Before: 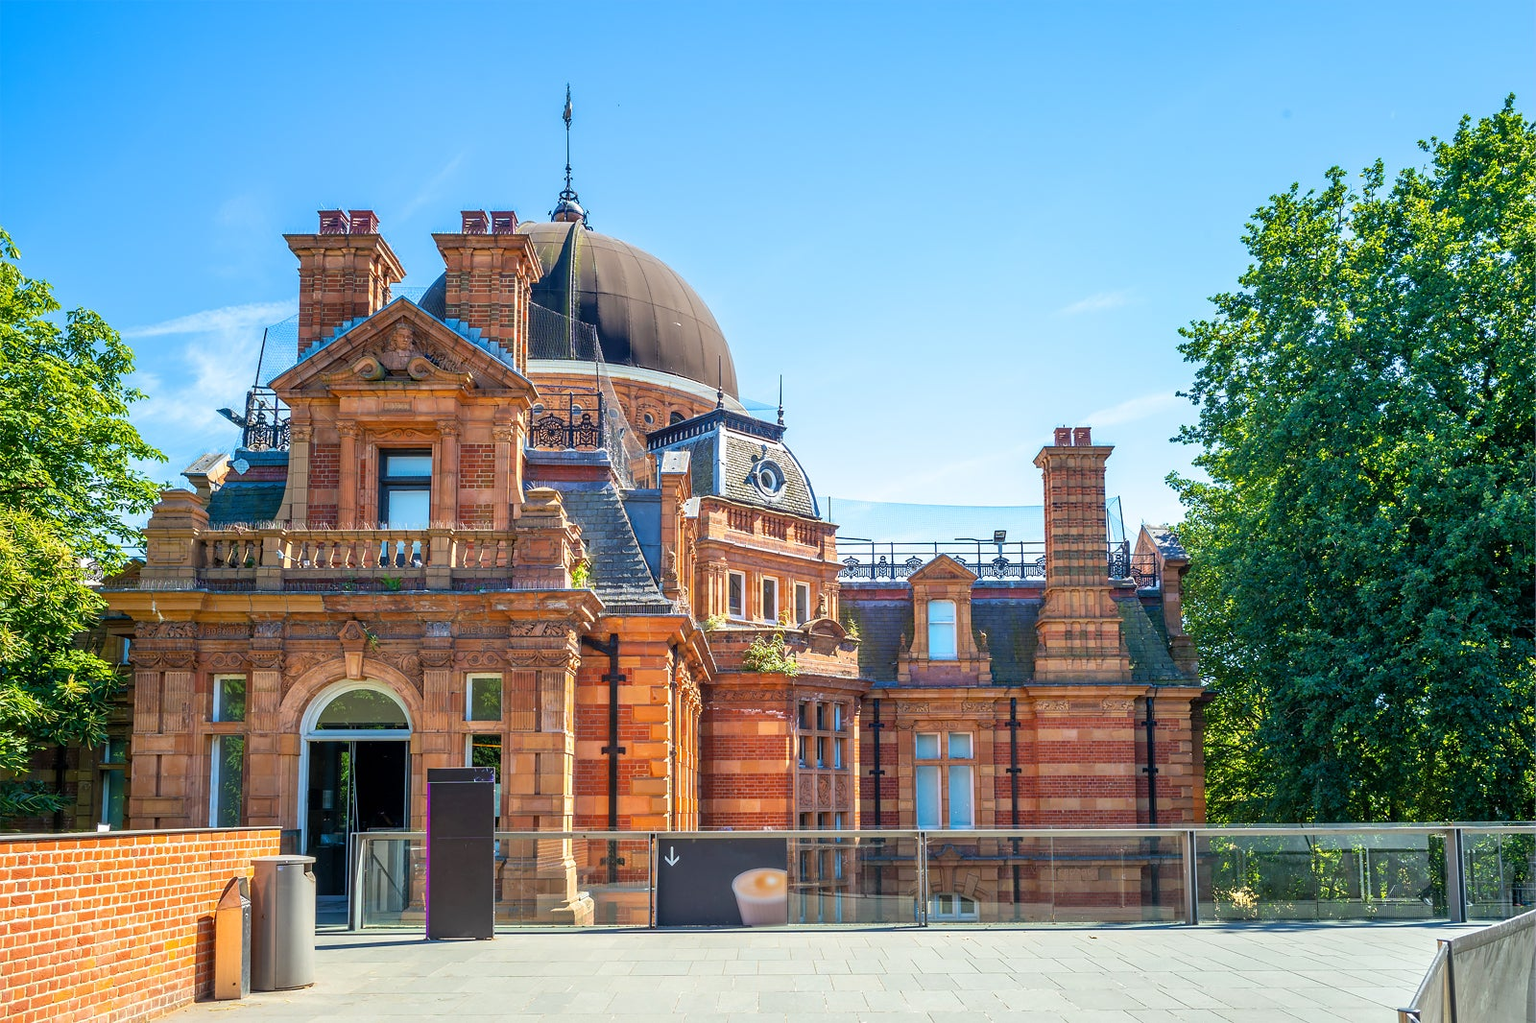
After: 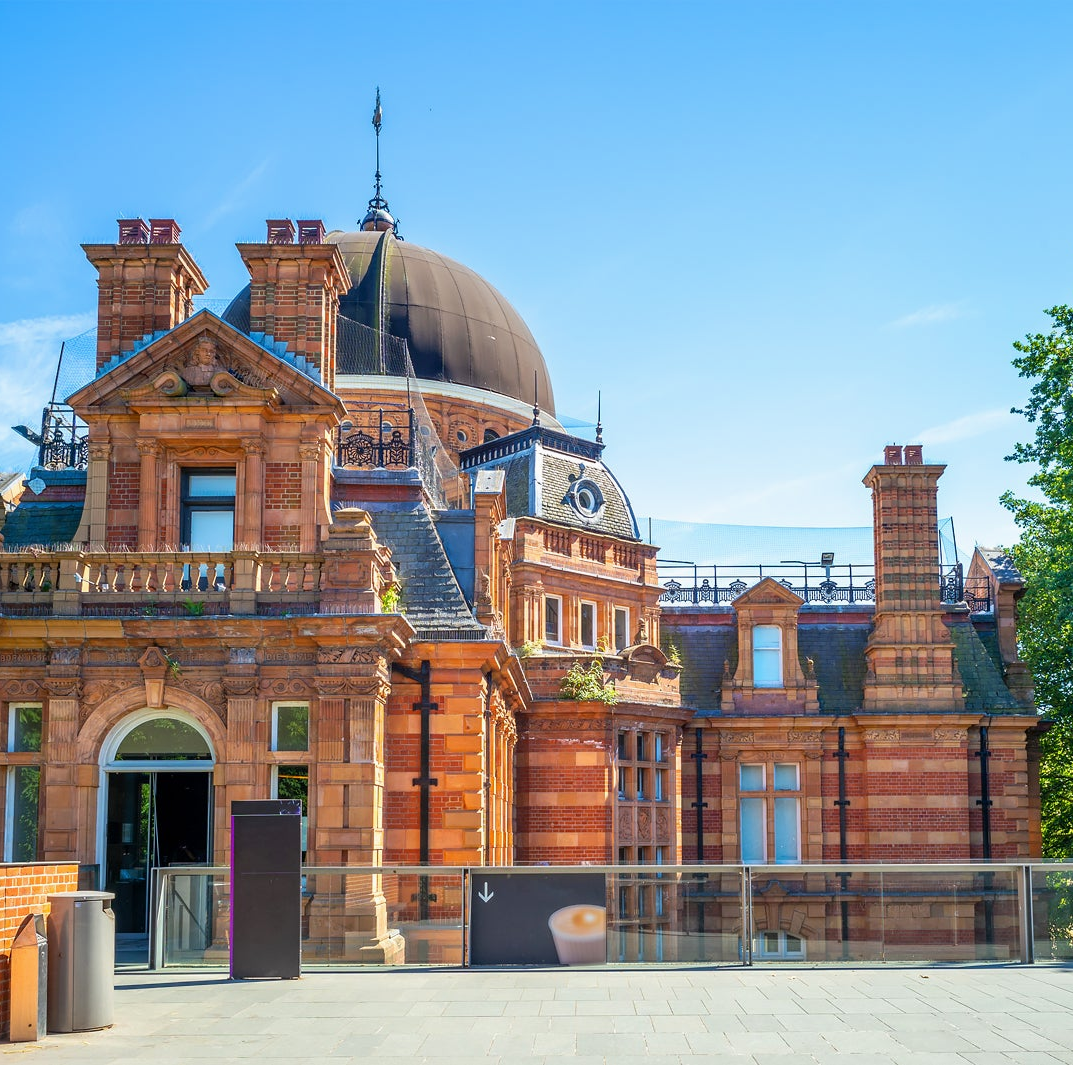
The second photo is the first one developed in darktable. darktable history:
exposure: exposure -0.045 EV, compensate exposure bias true, compensate highlight preservation false
crop and rotate: left 13.49%, right 19.434%
